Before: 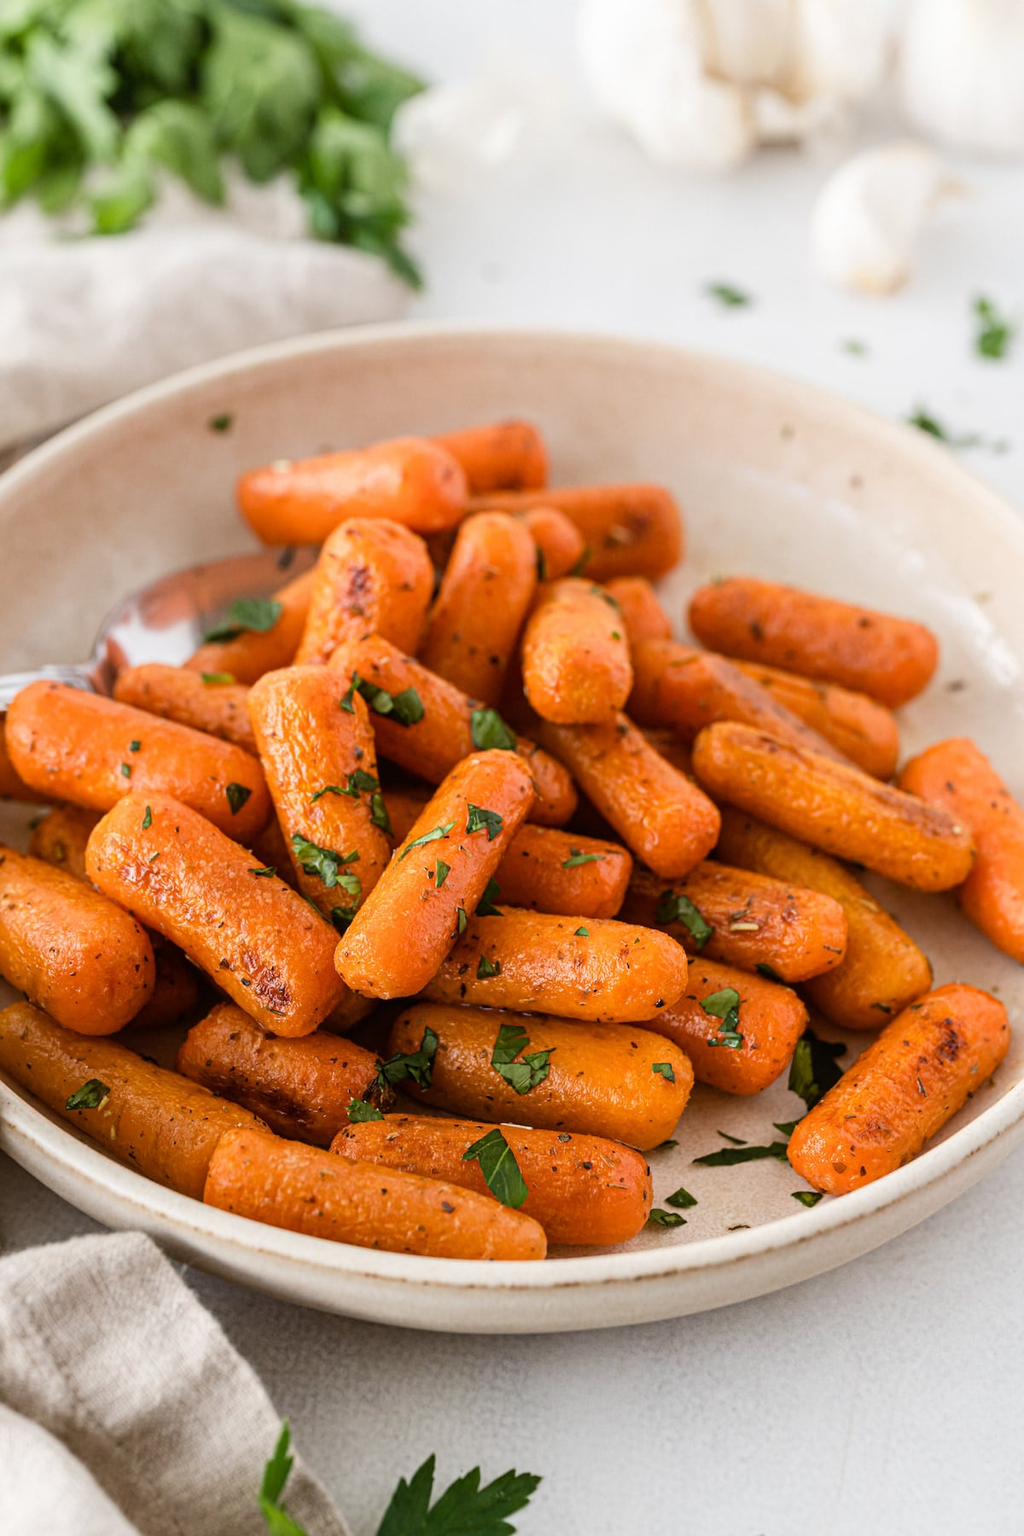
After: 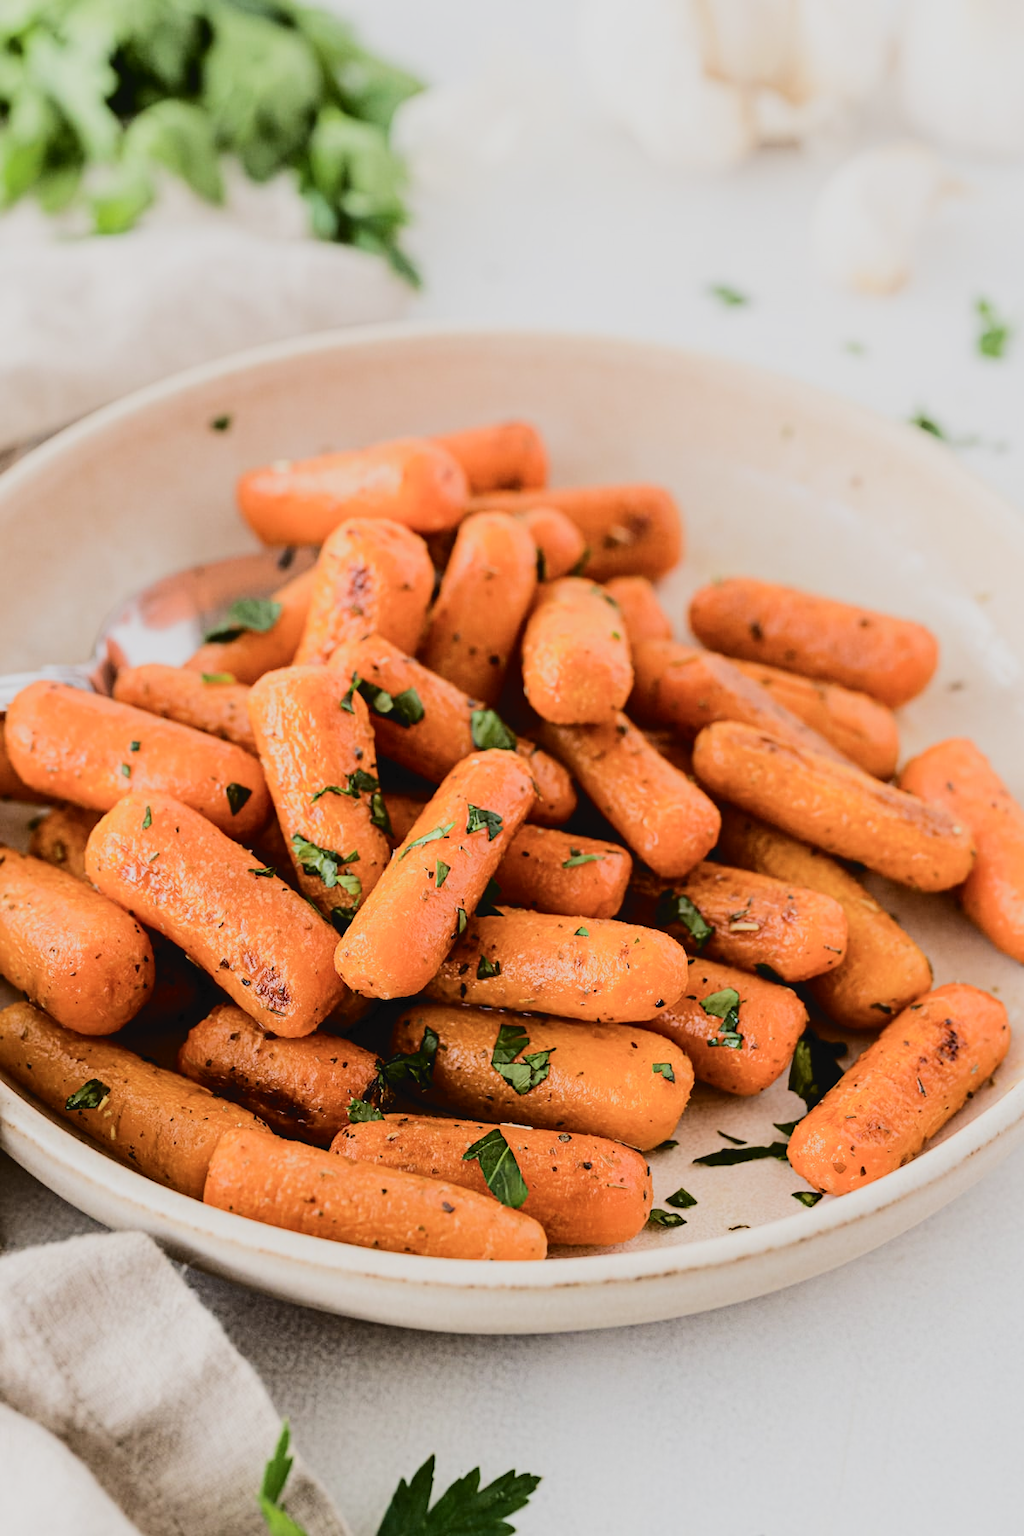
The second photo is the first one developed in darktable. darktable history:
filmic rgb: black relative exposure -7.65 EV, white relative exposure 4.56 EV, hardness 3.61
tone curve: curves: ch0 [(0, 0) (0.003, 0.034) (0.011, 0.038) (0.025, 0.046) (0.044, 0.054) (0.069, 0.06) (0.1, 0.079) (0.136, 0.114) (0.177, 0.151) (0.224, 0.213) (0.277, 0.293) (0.335, 0.385) (0.399, 0.482) (0.468, 0.578) (0.543, 0.655) (0.623, 0.724) (0.709, 0.786) (0.801, 0.854) (0.898, 0.922) (1, 1)], color space Lab, independent channels, preserve colors none
